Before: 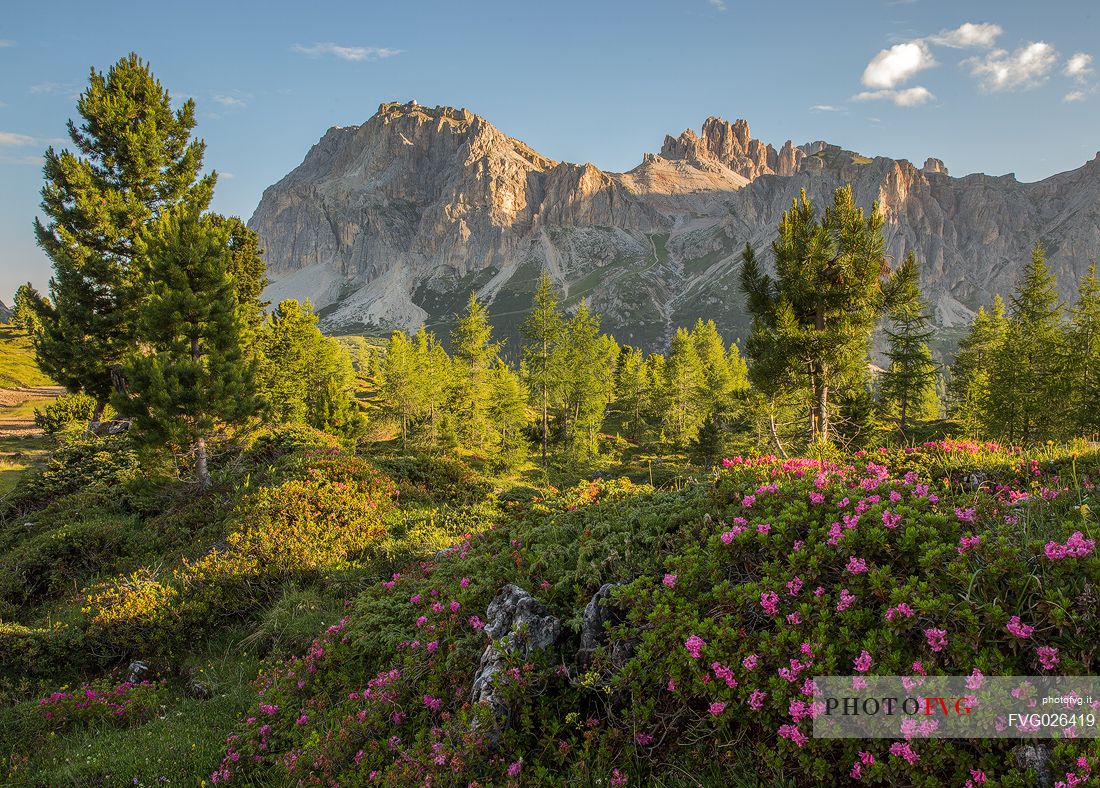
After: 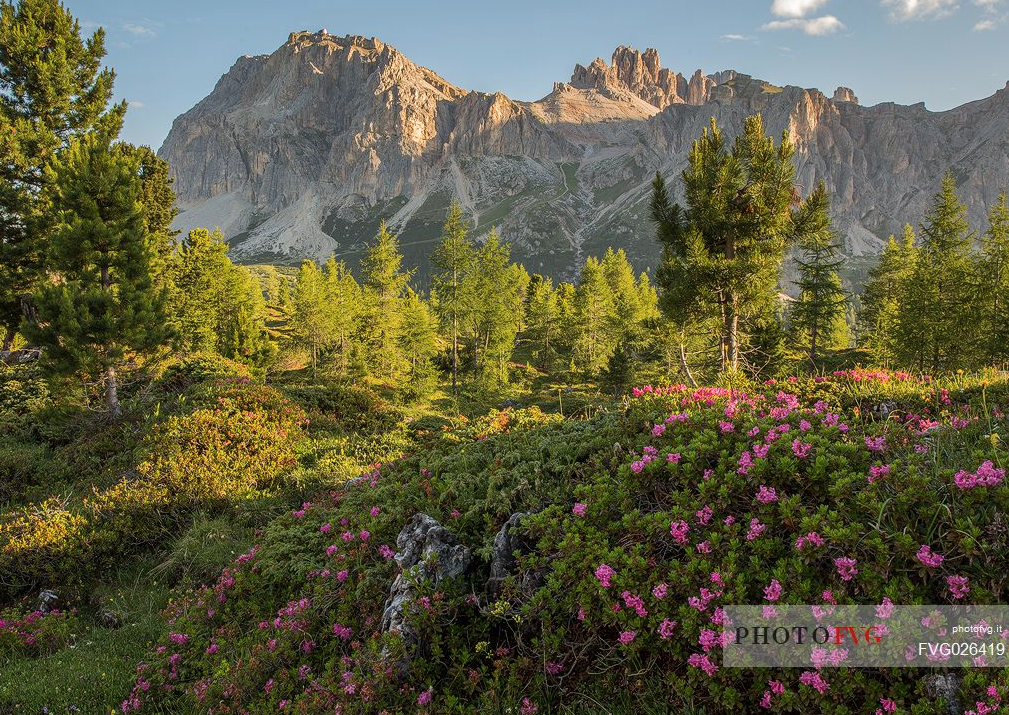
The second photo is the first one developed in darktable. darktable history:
contrast brightness saturation: saturation -0.05
crop and rotate: left 8.262%, top 9.226%
